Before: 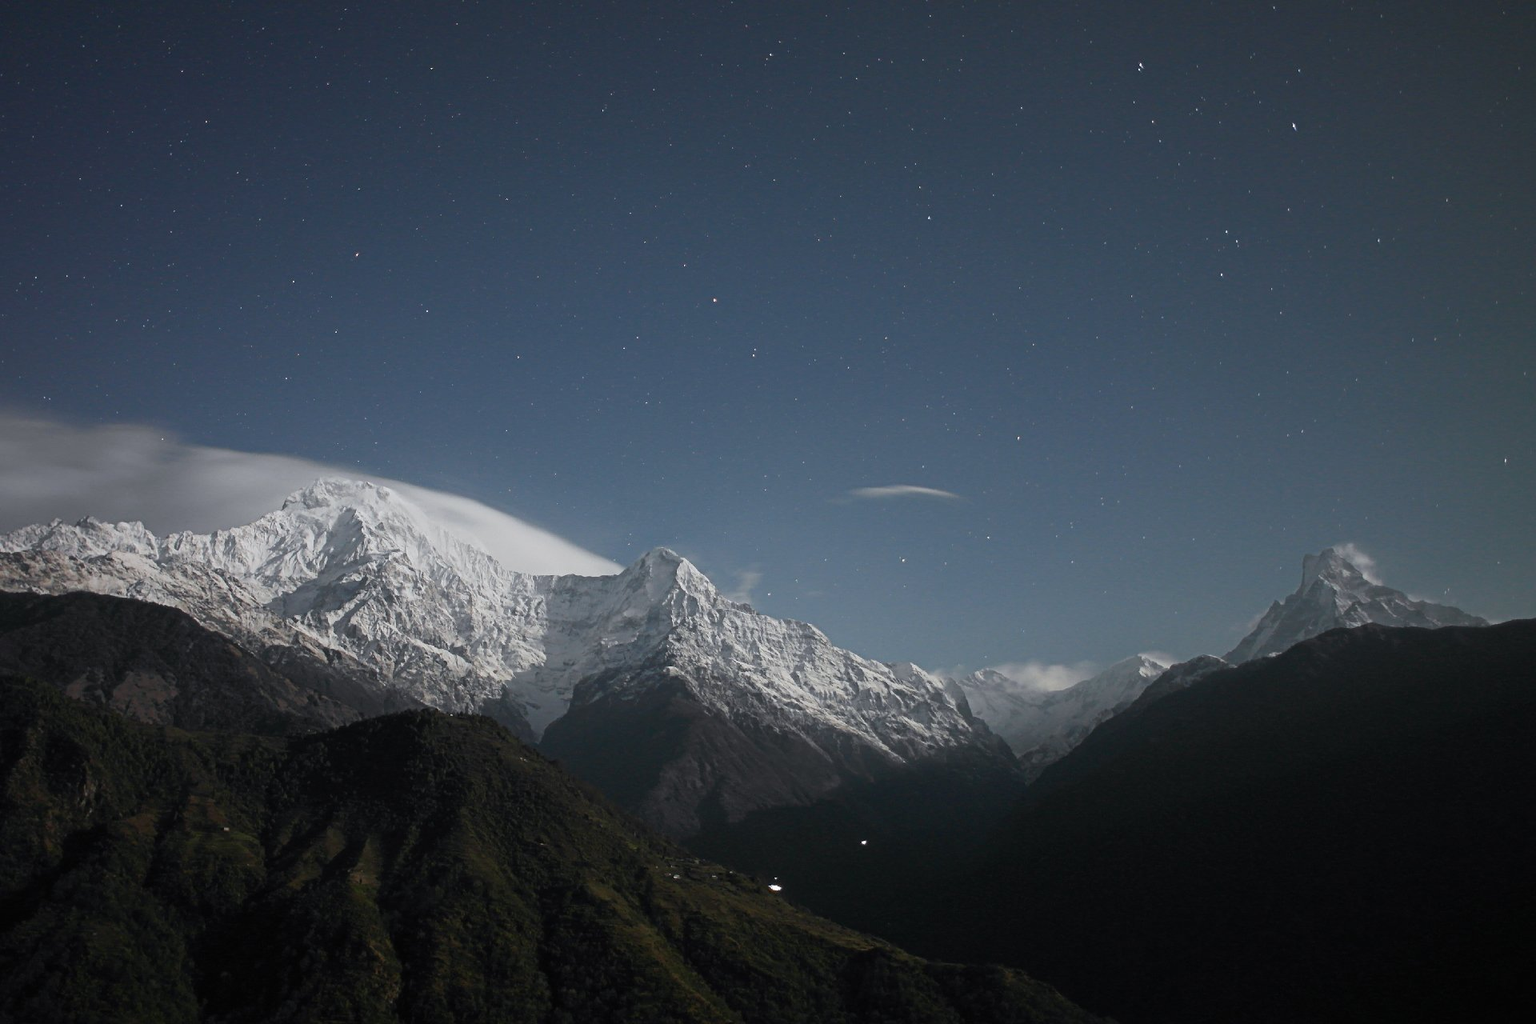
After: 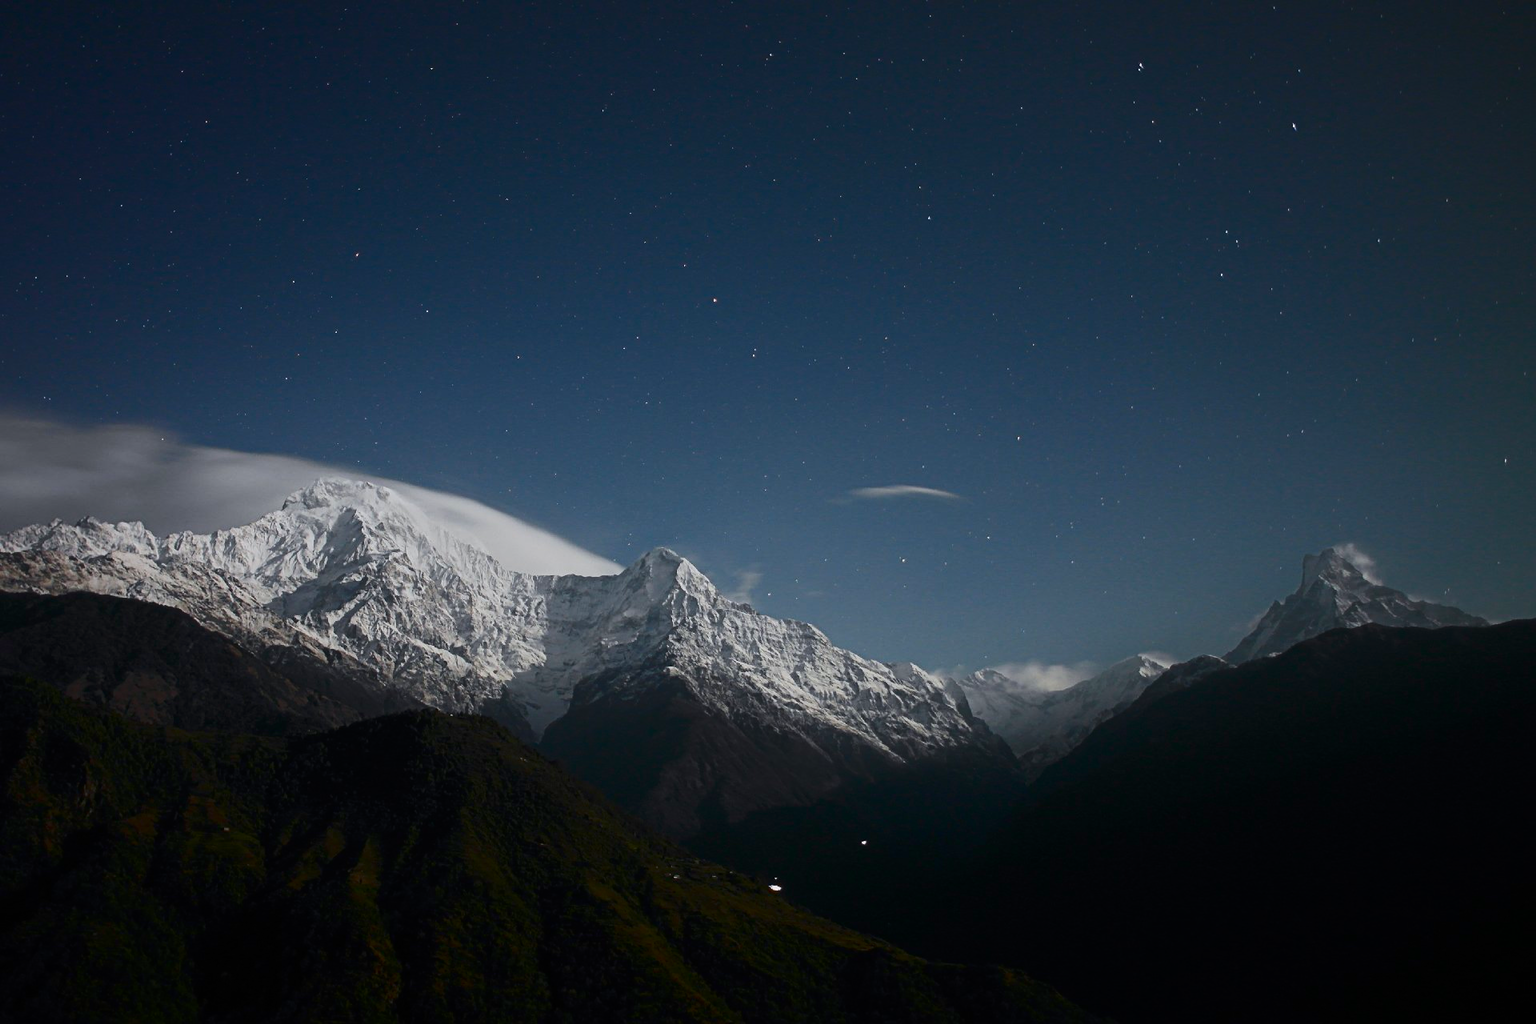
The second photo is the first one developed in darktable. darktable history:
shadows and highlights: radius 99.7, shadows -31.23, white point adjustment -7.54, highlights -69.12, compress 36.14%, highlights color adjustment 76.14%, soften with gaussian
contrast brightness saturation: contrast 0.2, brightness -0.02, saturation 0.28
exposure: exposure -0.032 EV
sharpen: radius 0, amount 1.277, threshold 0
